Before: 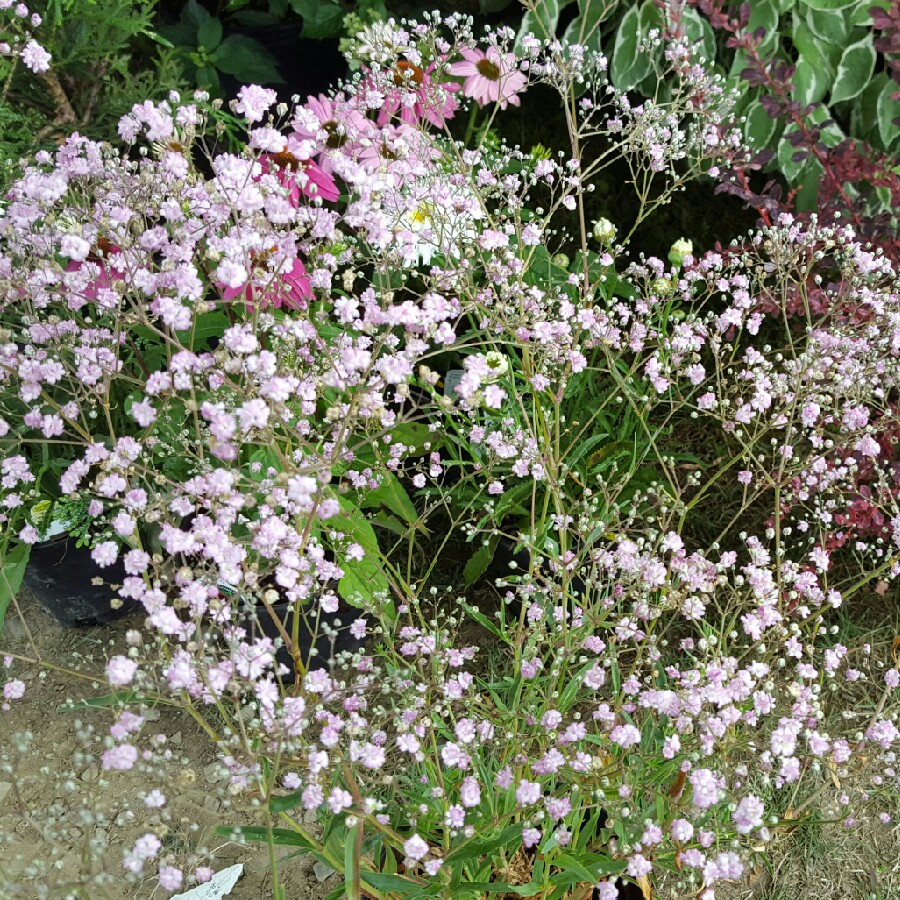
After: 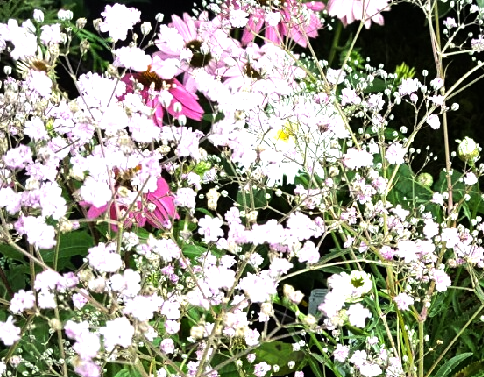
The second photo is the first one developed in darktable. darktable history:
tone equalizer: -8 EV -1.11 EV, -7 EV -1.02 EV, -6 EV -0.844 EV, -5 EV -0.549 EV, -3 EV 0.549 EV, -2 EV 0.891 EV, -1 EV 1.01 EV, +0 EV 1.07 EV, edges refinement/feathering 500, mask exposure compensation -1.57 EV, preserve details no
crop: left 15.128%, top 9.094%, right 31.031%, bottom 48.947%
